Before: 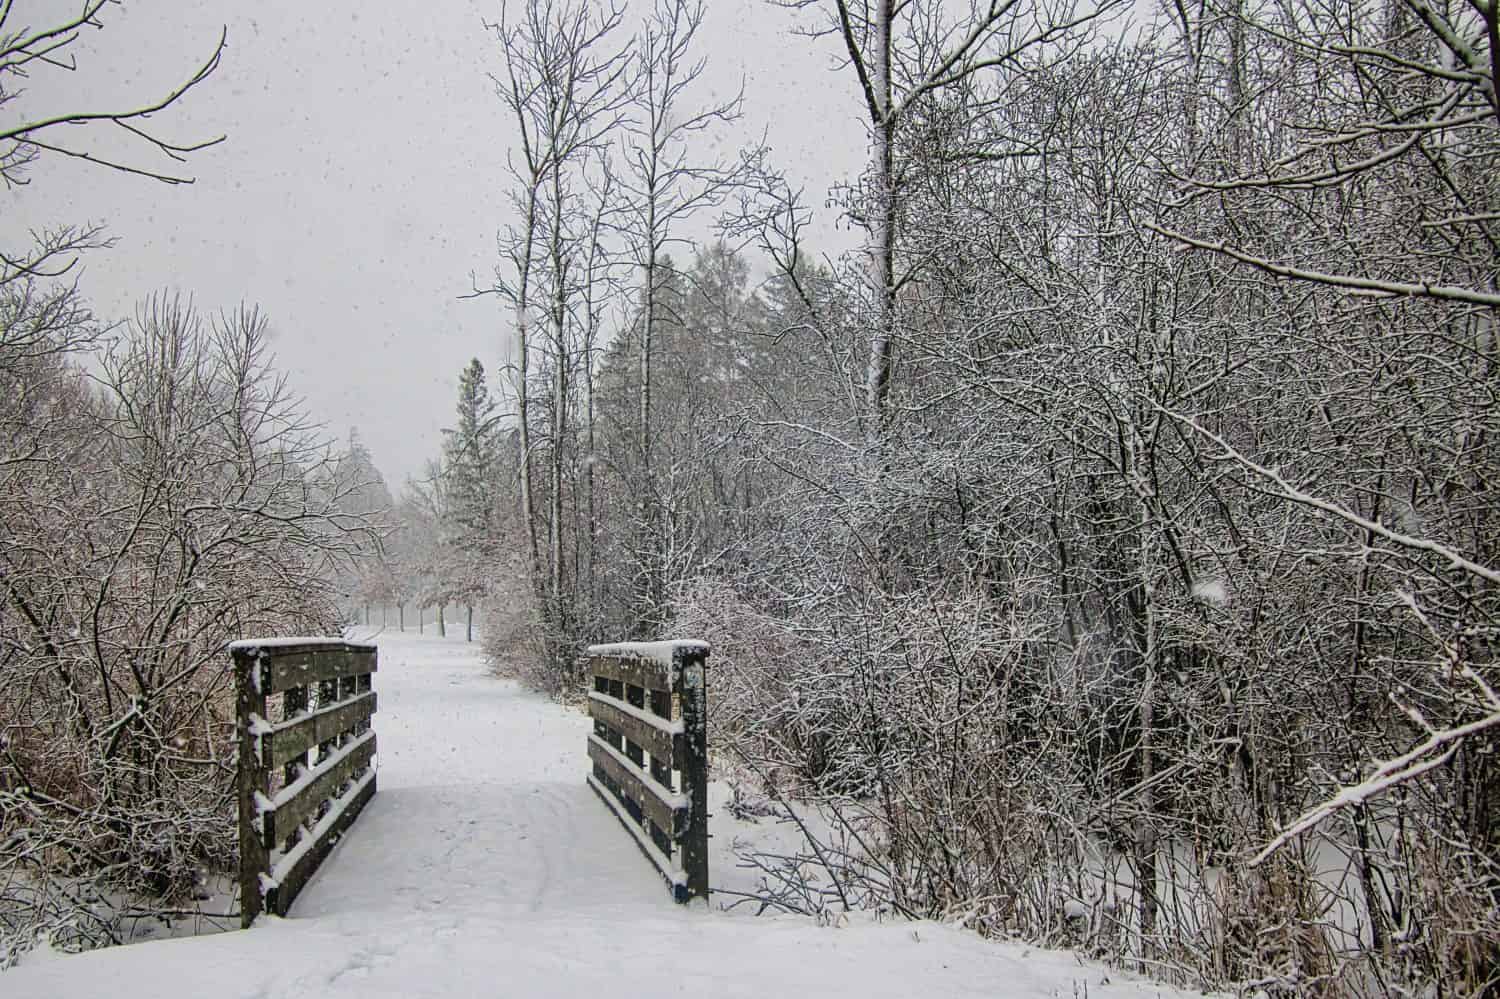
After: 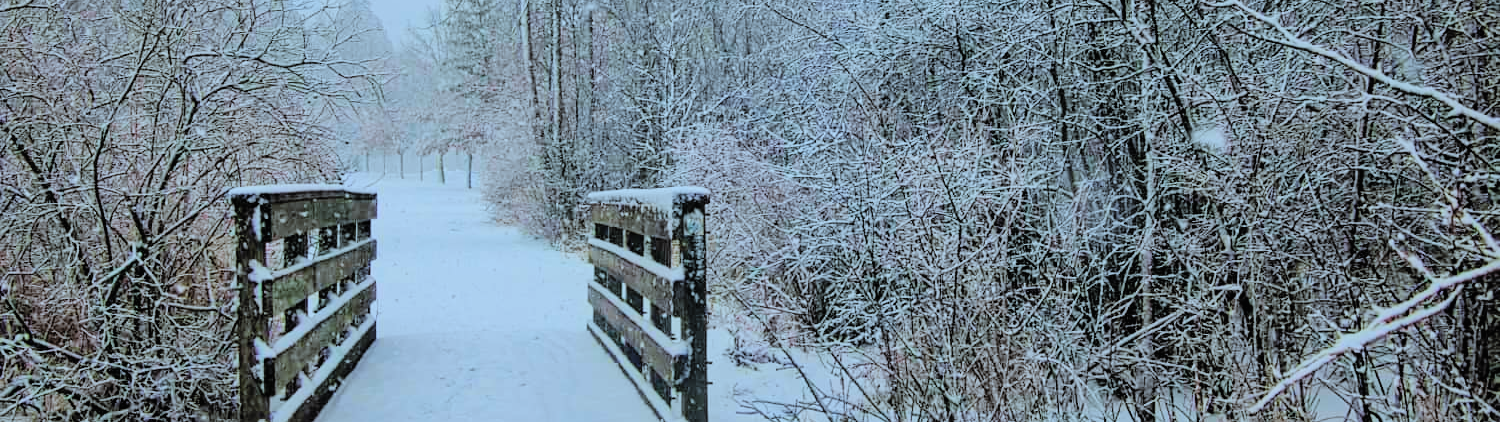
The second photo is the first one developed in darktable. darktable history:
color correction: highlights a* -9.76, highlights b* -21.47
filmic rgb: black relative exposure -6.9 EV, white relative exposure 5.62 EV, hardness 2.85
contrast brightness saturation: contrast 0.07, brightness 0.174, saturation 0.416
crop: top 45.401%, bottom 12.275%
